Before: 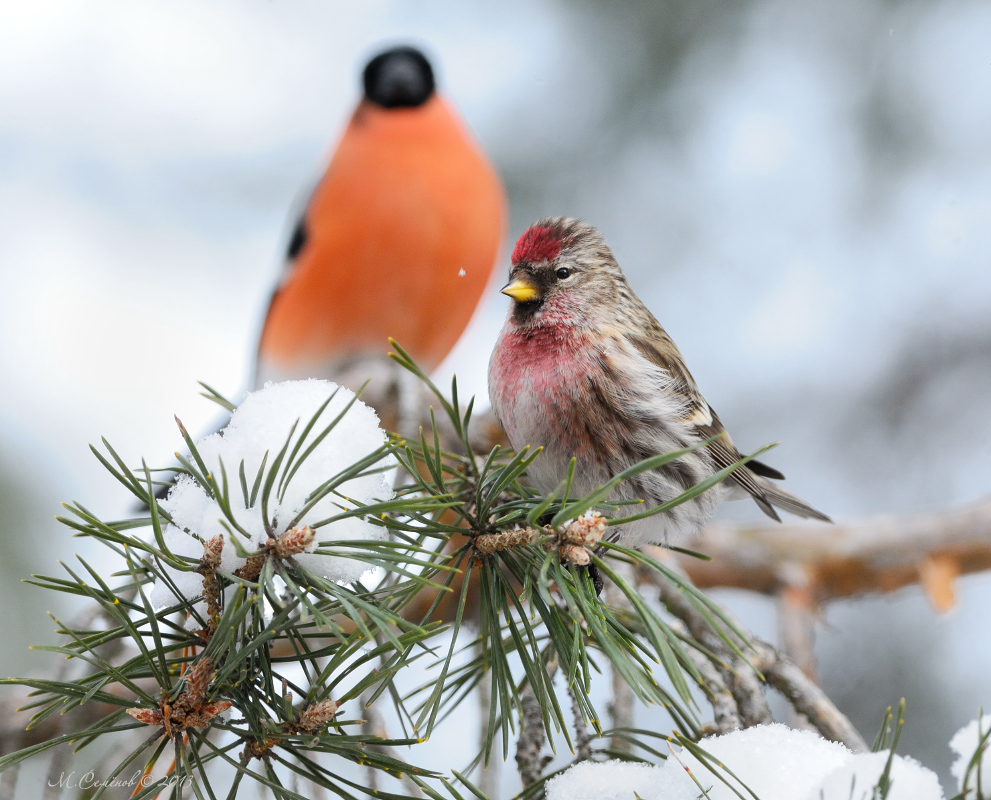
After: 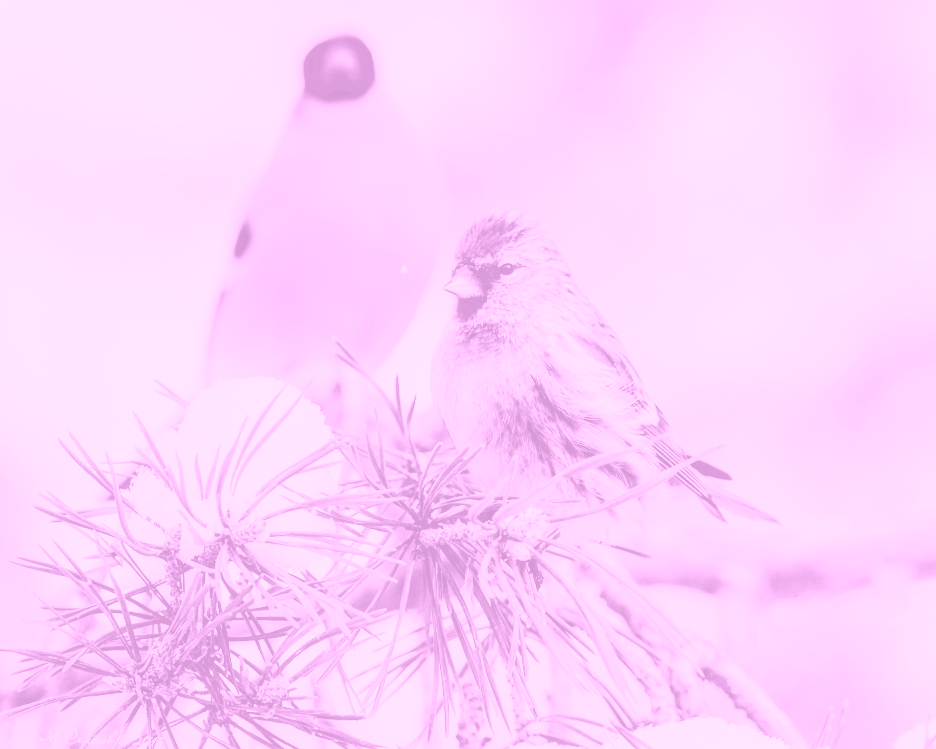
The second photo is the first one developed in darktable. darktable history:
filmic rgb: black relative exposure -5 EV, hardness 2.88, contrast 1.3, highlights saturation mix -30%
local contrast: on, module defaults
exposure: black level correction 0, exposure 1.1 EV, compensate exposure bias true, compensate highlight preservation false
tone curve: curves: ch0 [(0, 0) (0.003, 0.15) (0.011, 0.151) (0.025, 0.15) (0.044, 0.15) (0.069, 0.151) (0.1, 0.153) (0.136, 0.16) (0.177, 0.183) (0.224, 0.21) (0.277, 0.253) (0.335, 0.309) (0.399, 0.389) (0.468, 0.479) (0.543, 0.58) (0.623, 0.677) (0.709, 0.747) (0.801, 0.808) (0.898, 0.87) (1, 1)], preserve colors none
white balance: emerald 1
colorize: hue 331.2°, saturation 75%, source mix 30.28%, lightness 70.52%, version 1
shadows and highlights: shadows 32, highlights -32, soften with gaussian
rotate and perspective: rotation 0.062°, lens shift (vertical) 0.115, lens shift (horizontal) -0.133, crop left 0.047, crop right 0.94, crop top 0.061, crop bottom 0.94
